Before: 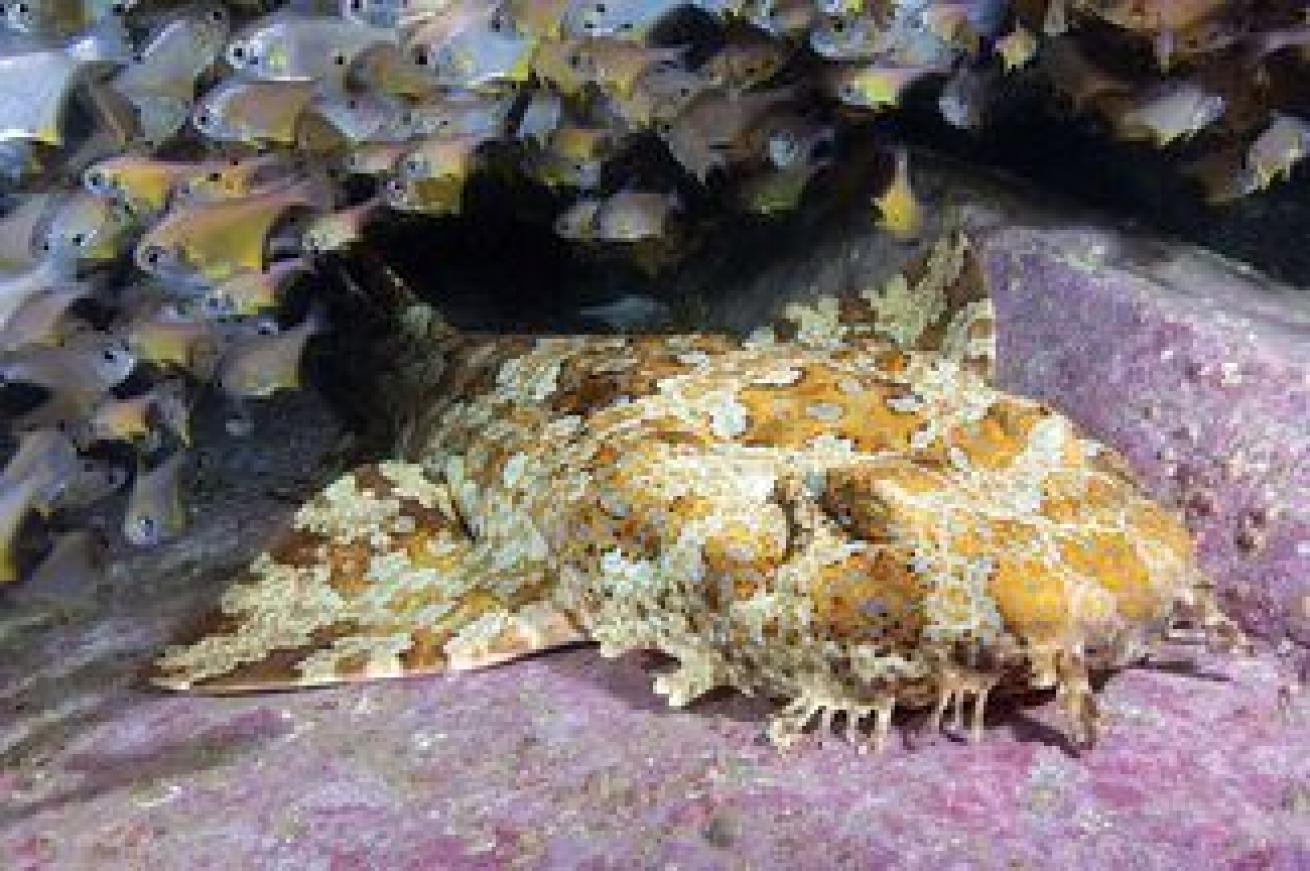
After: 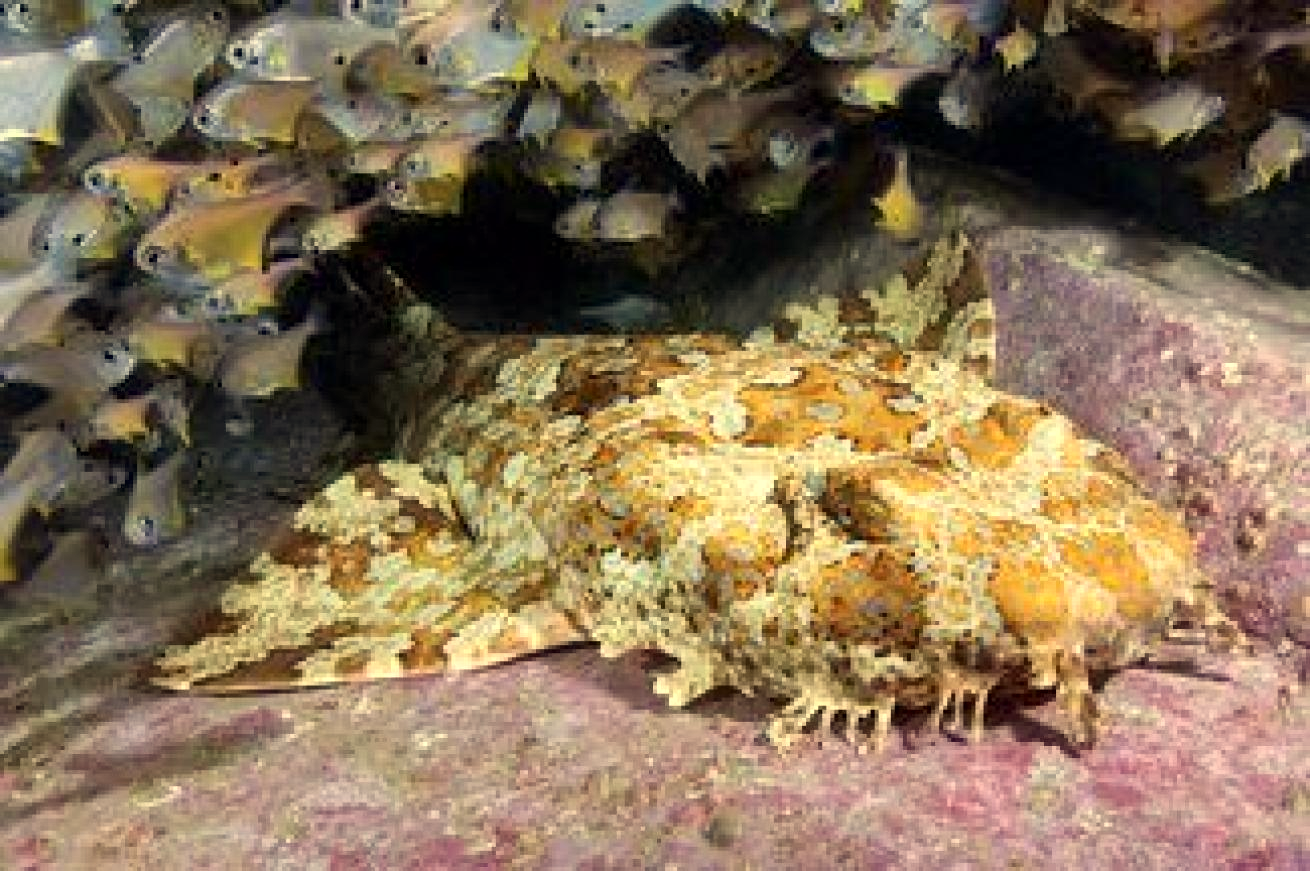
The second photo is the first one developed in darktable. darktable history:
contrast brightness saturation: contrast 0.08, saturation 0.02
local contrast: mode bilateral grid, contrast 20, coarseness 50, detail 120%, midtone range 0.2
white balance: red 1.08, blue 0.791
